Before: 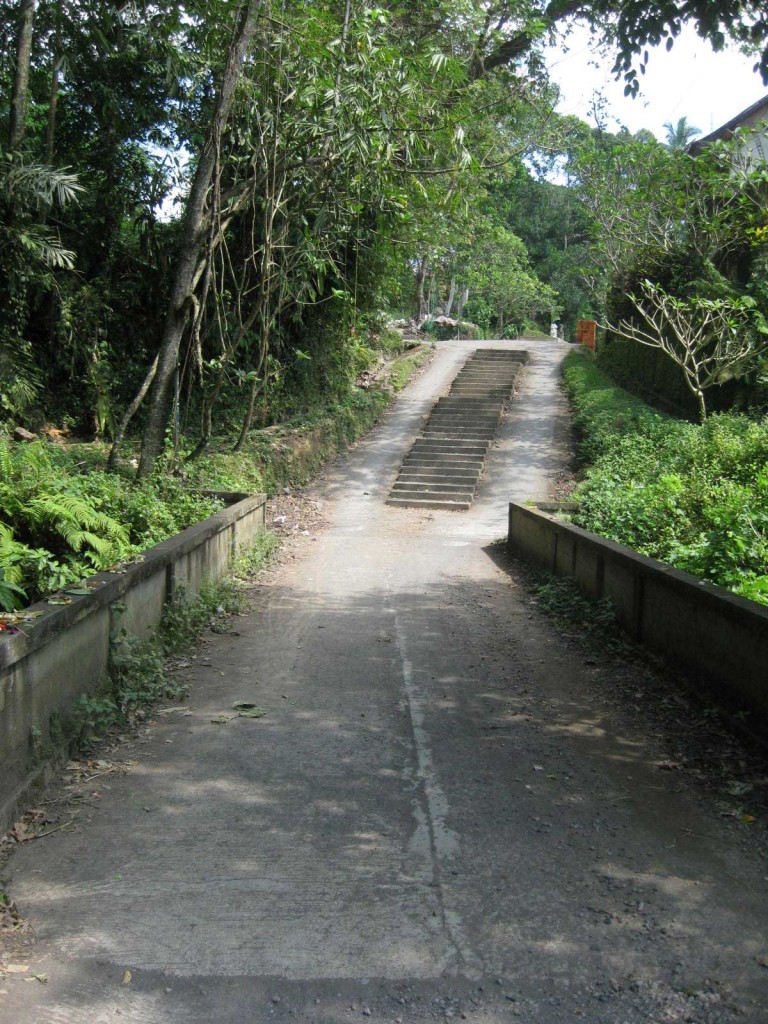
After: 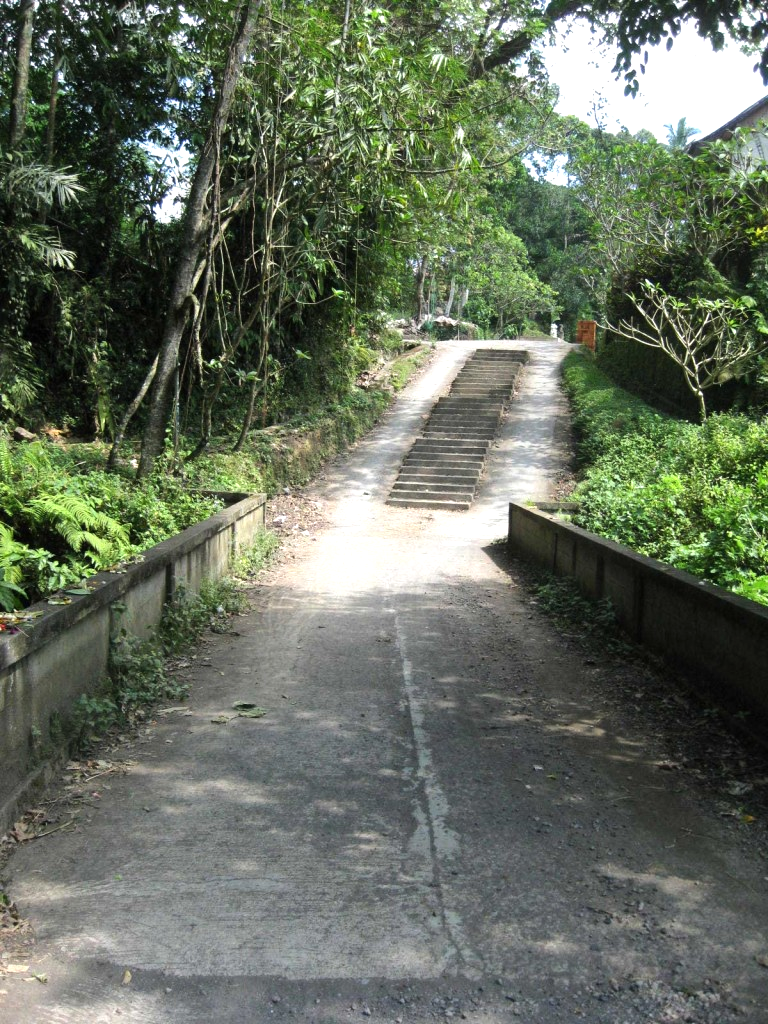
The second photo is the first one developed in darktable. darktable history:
tone equalizer: -8 EV -0.417 EV, -7 EV -0.389 EV, -6 EV -0.333 EV, -5 EV -0.222 EV, -3 EV 0.222 EV, -2 EV 0.333 EV, -1 EV 0.389 EV, +0 EV 0.417 EV, edges refinement/feathering 500, mask exposure compensation -1.57 EV, preserve details no
exposure: exposure 0.217 EV, compensate highlight preservation false
shadows and highlights: shadows 37.27, highlights -28.18, soften with gaussian
